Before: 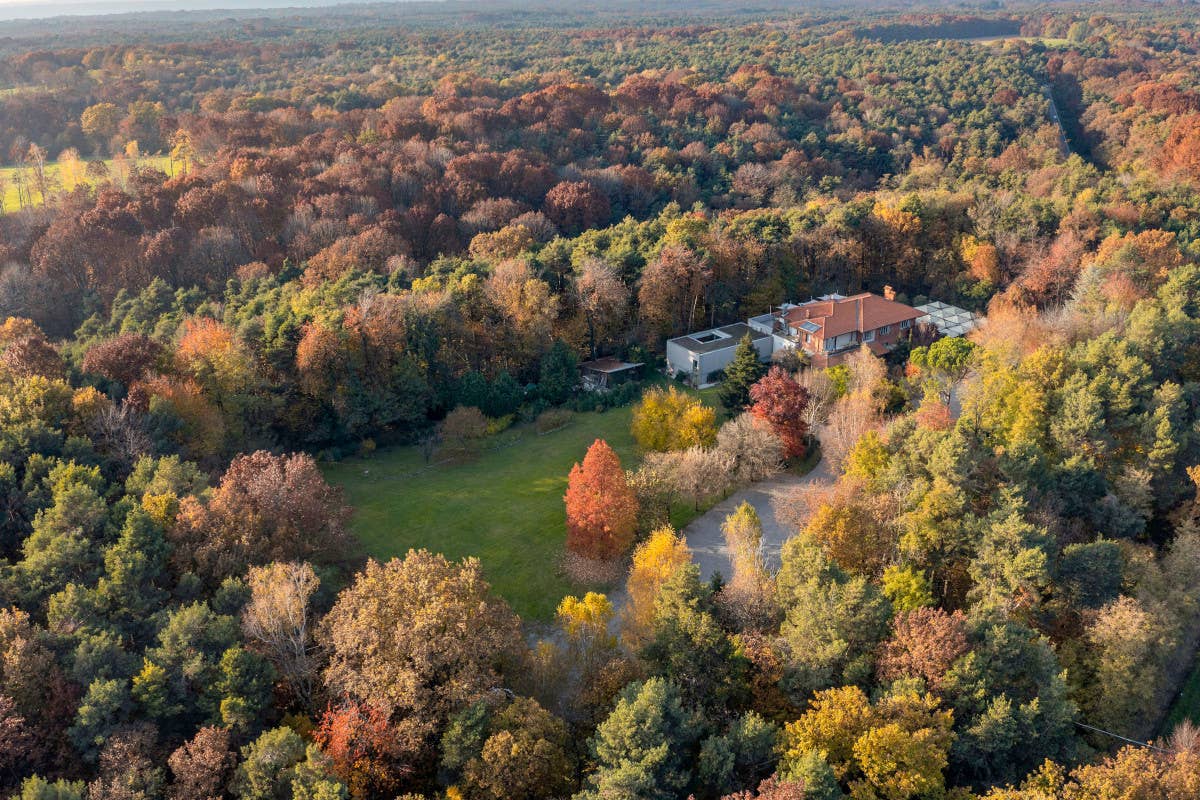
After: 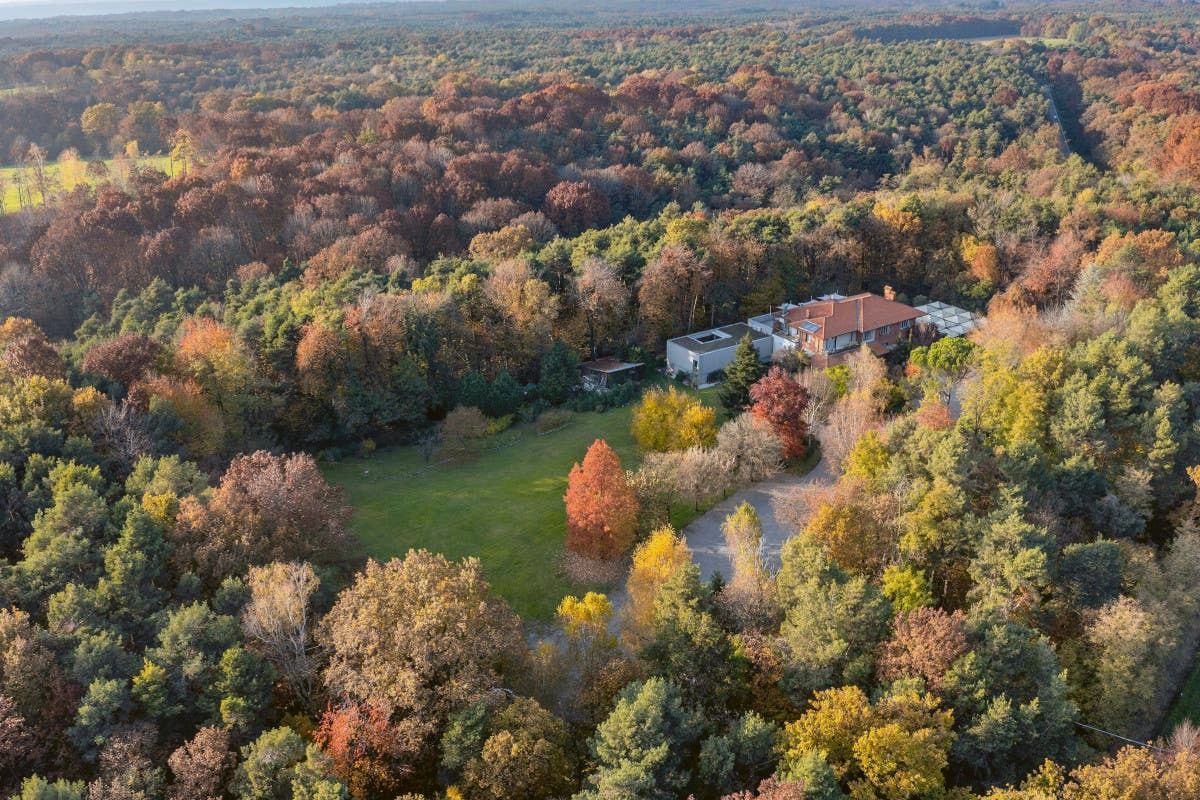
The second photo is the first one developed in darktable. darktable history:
color balance: lift [1.004, 1.002, 1.002, 0.998], gamma [1, 1.007, 1.002, 0.993], gain [1, 0.977, 1.013, 1.023], contrast -3.64%
shadows and highlights: shadows 37.27, highlights -28.18, soften with gaussian
tone equalizer: on, module defaults
white balance: red 0.984, blue 1.059
